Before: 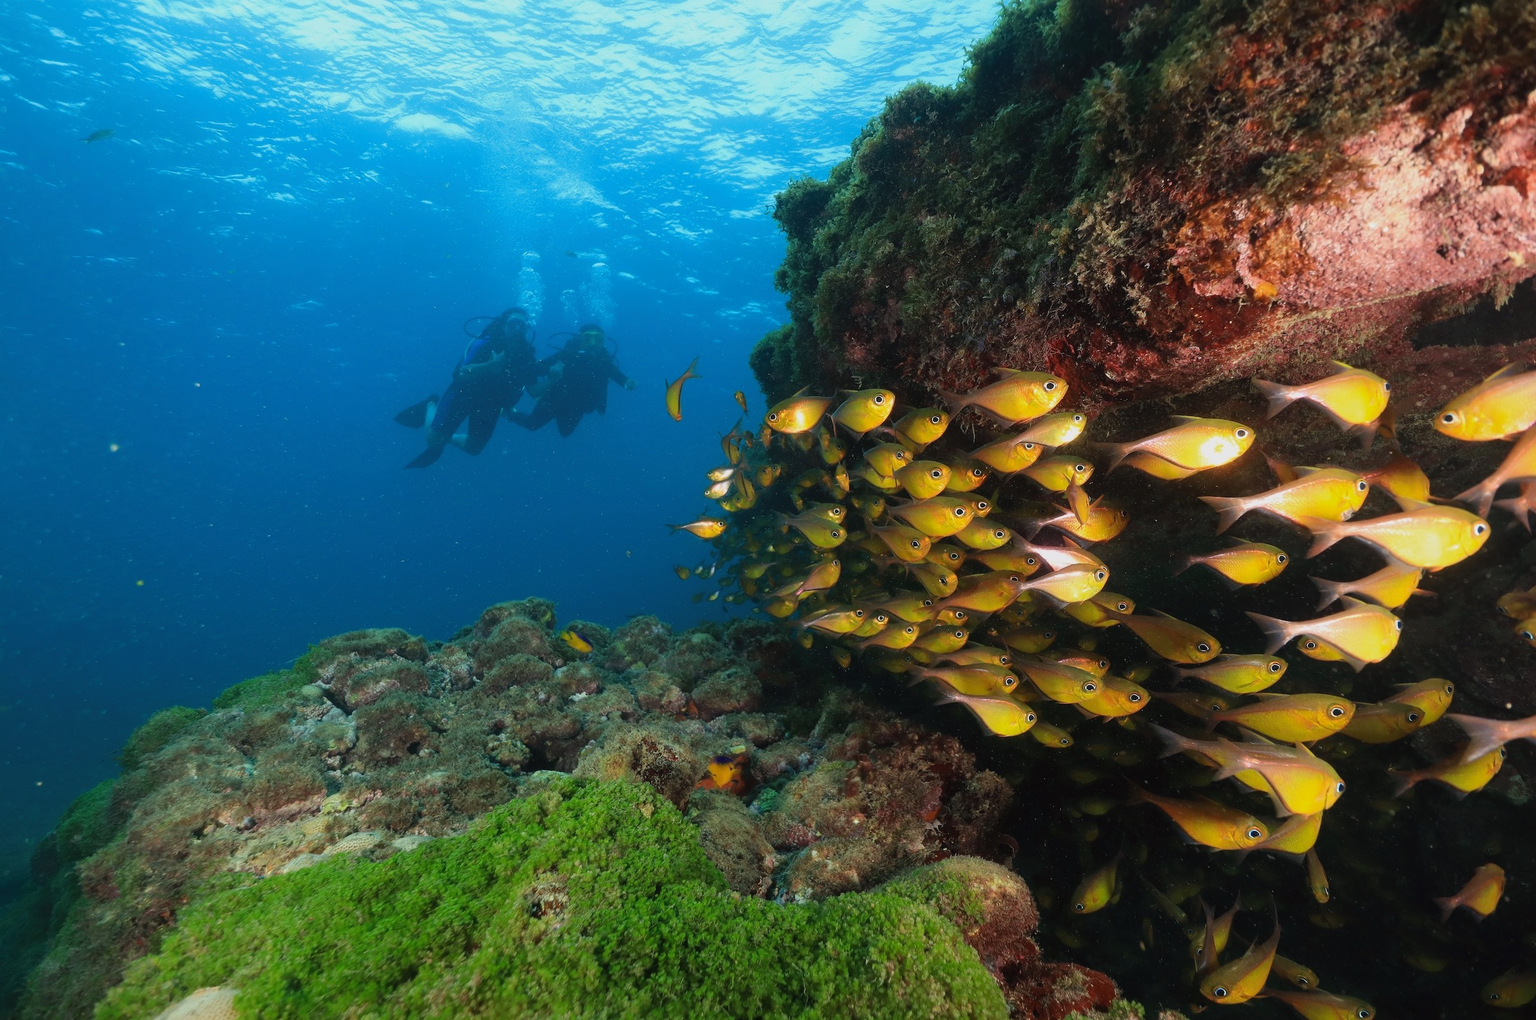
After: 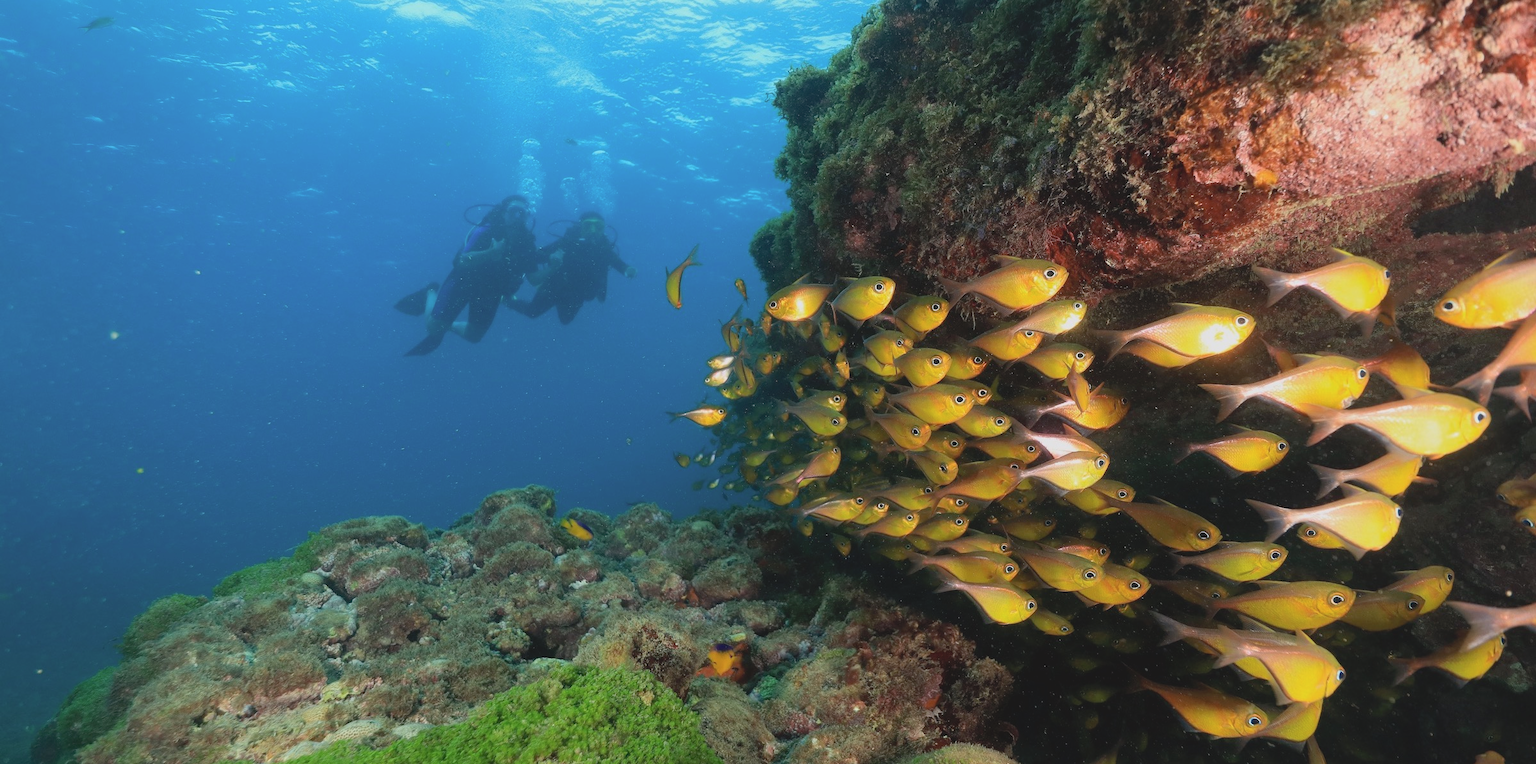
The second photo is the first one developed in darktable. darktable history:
contrast brightness saturation: contrast -0.14, brightness 0.048, saturation -0.128
crop: top 11.046%, bottom 13.887%
exposure: exposure 0.154 EV, compensate highlight preservation false
